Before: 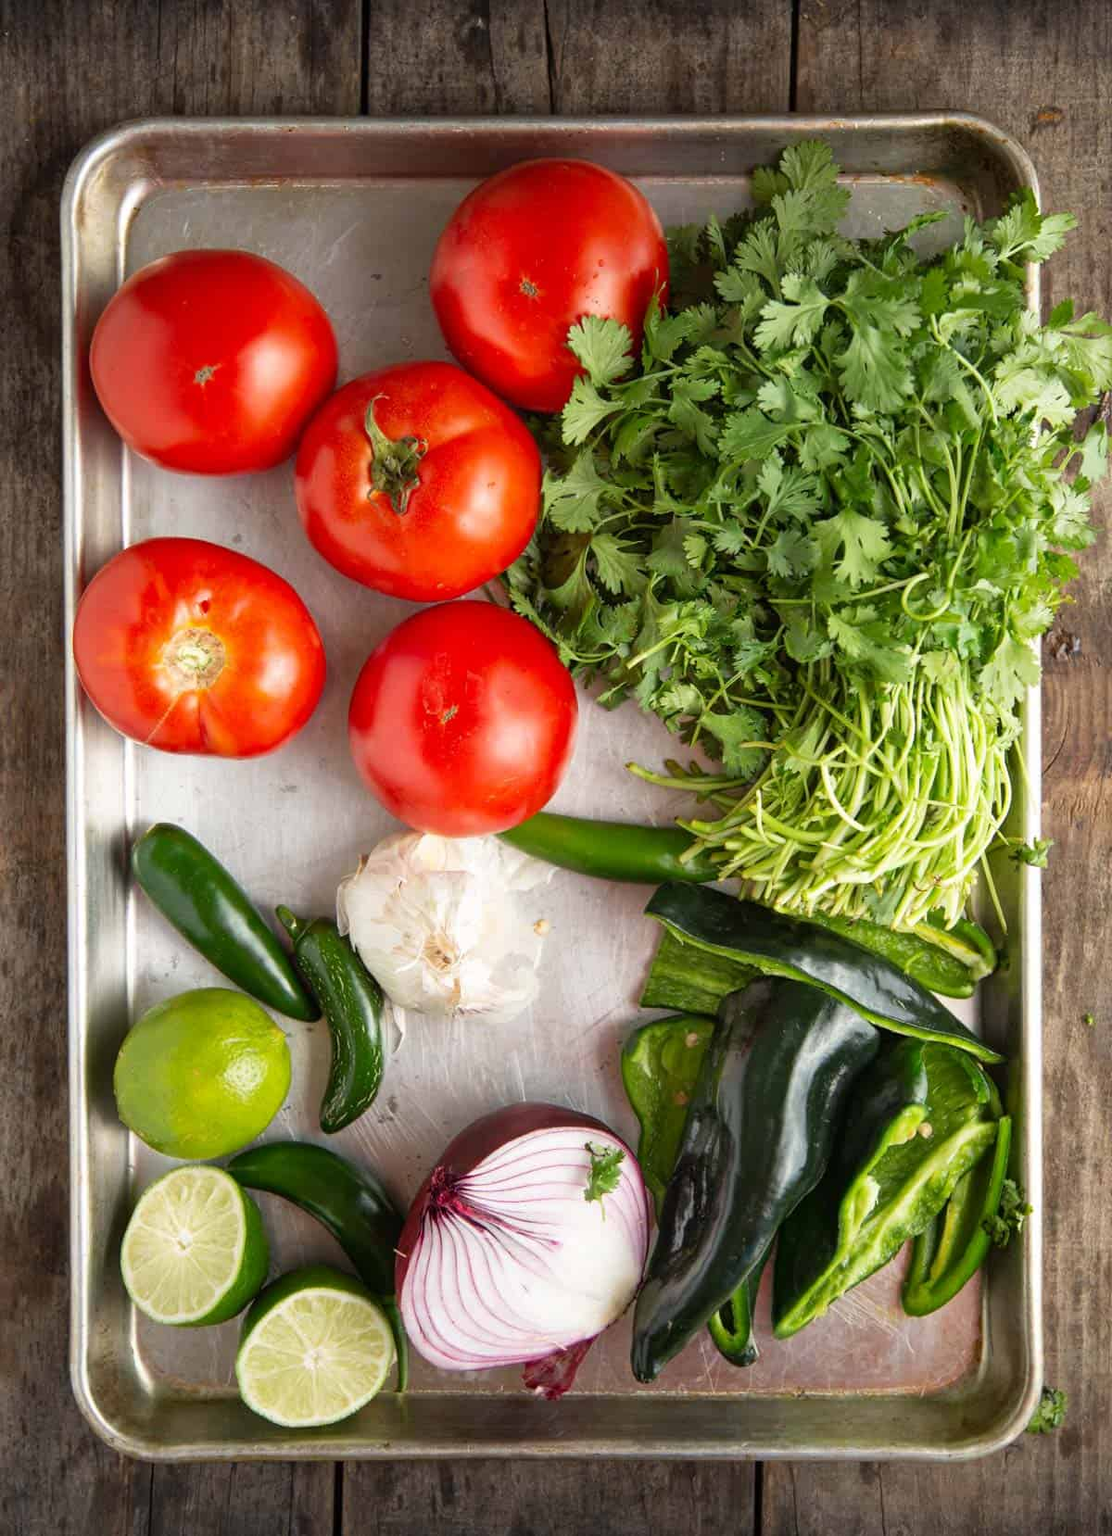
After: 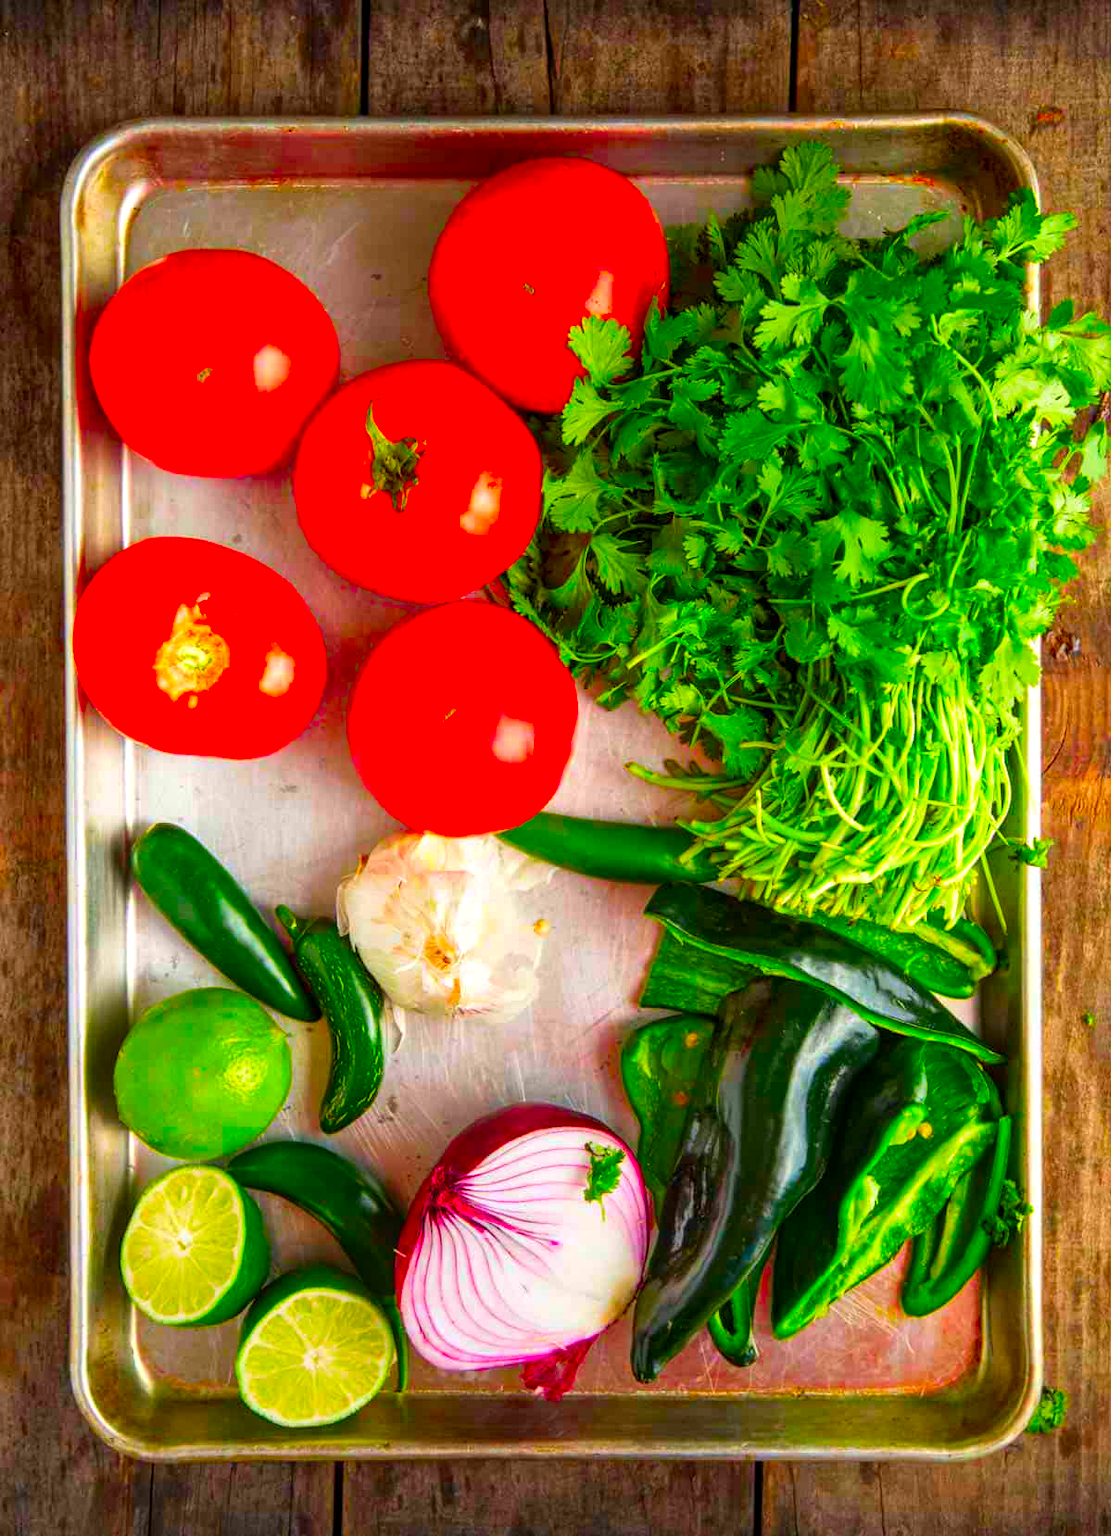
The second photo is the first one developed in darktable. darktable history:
local contrast: on, module defaults
color correction: highlights b* 0.063, saturation 2.98
